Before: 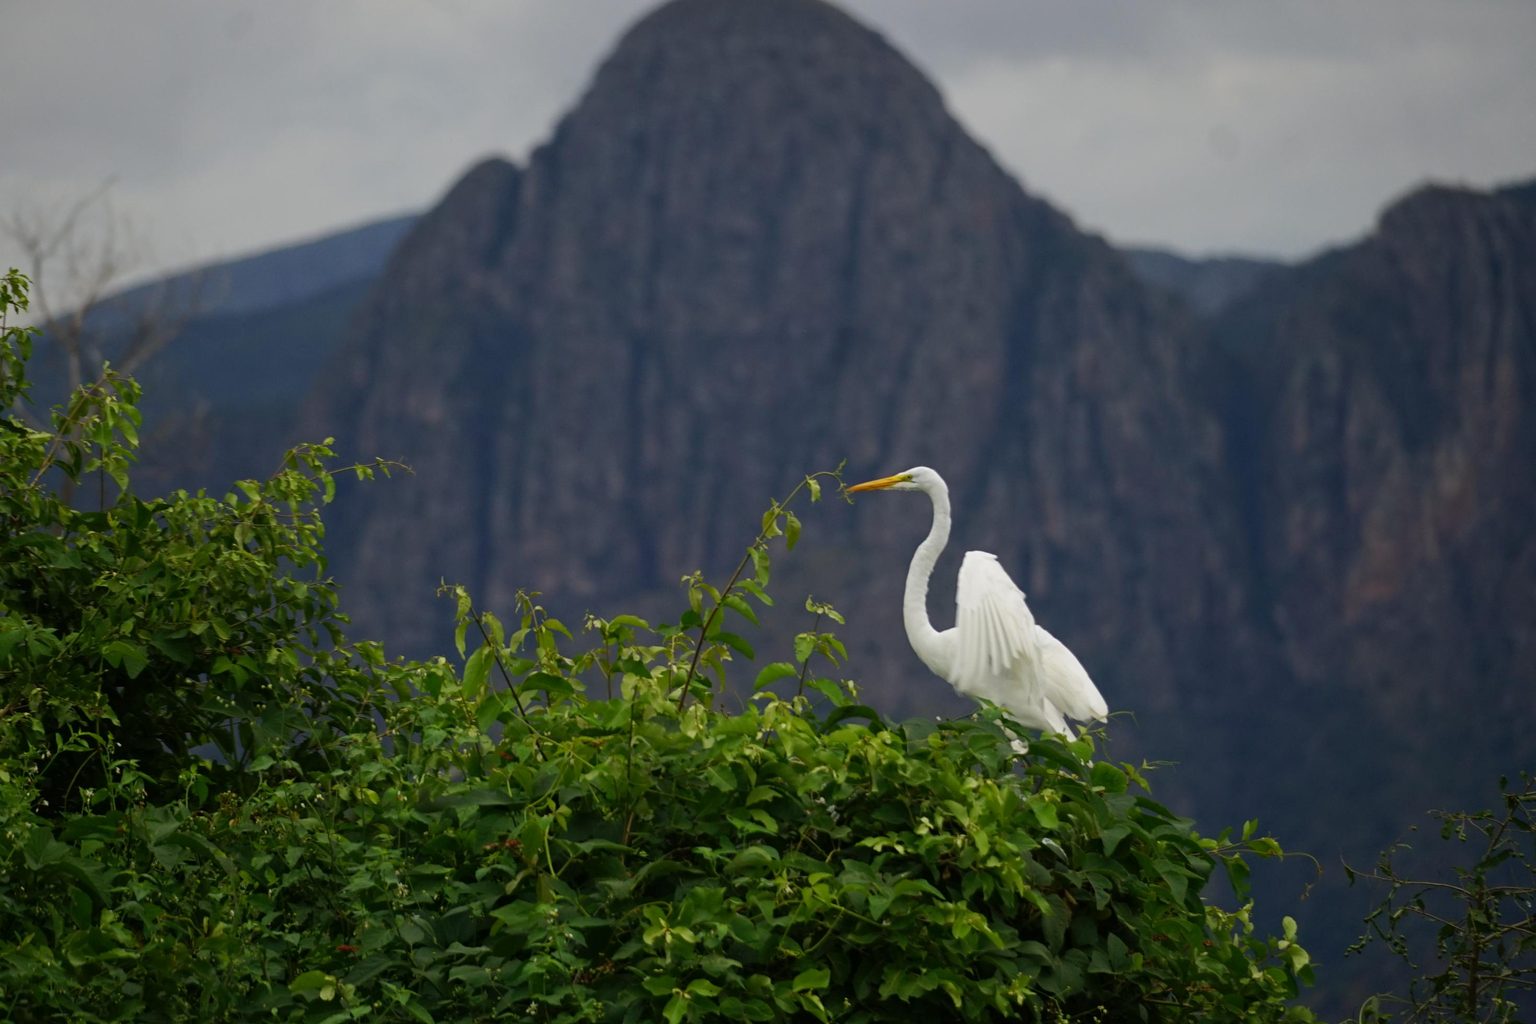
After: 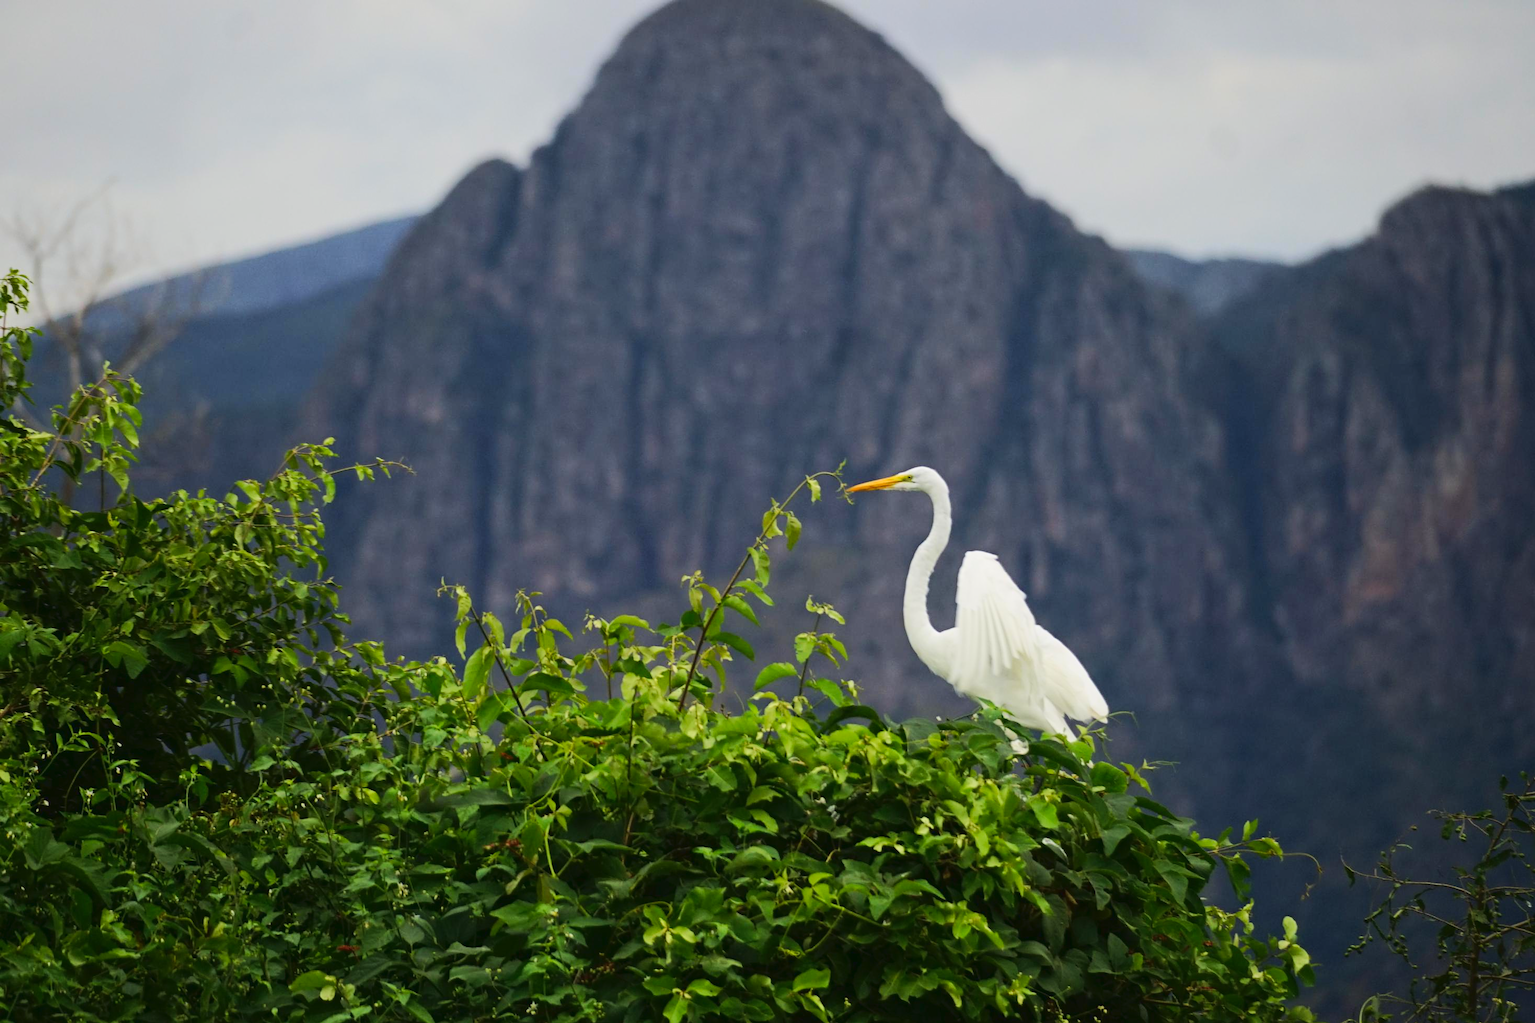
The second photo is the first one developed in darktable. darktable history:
tone curve: curves: ch0 [(0, 0.026) (0.146, 0.158) (0.272, 0.34) (0.453, 0.627) (0.687, 0.829) (1, 1)], color space Lab, linked channels, preserve colors none
